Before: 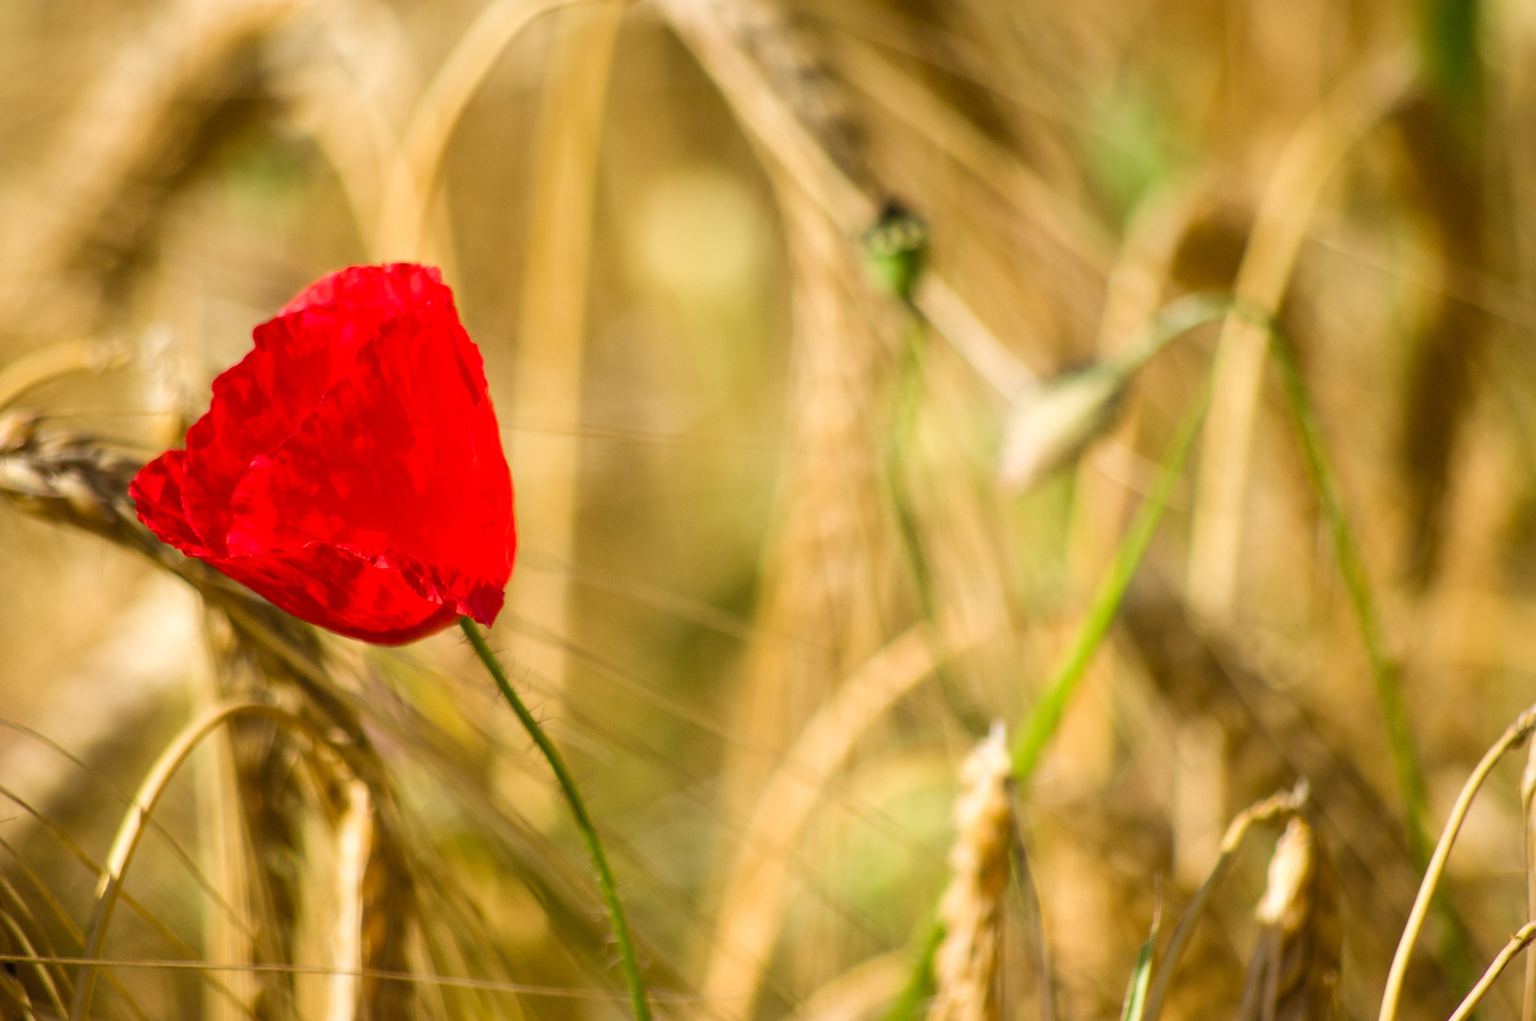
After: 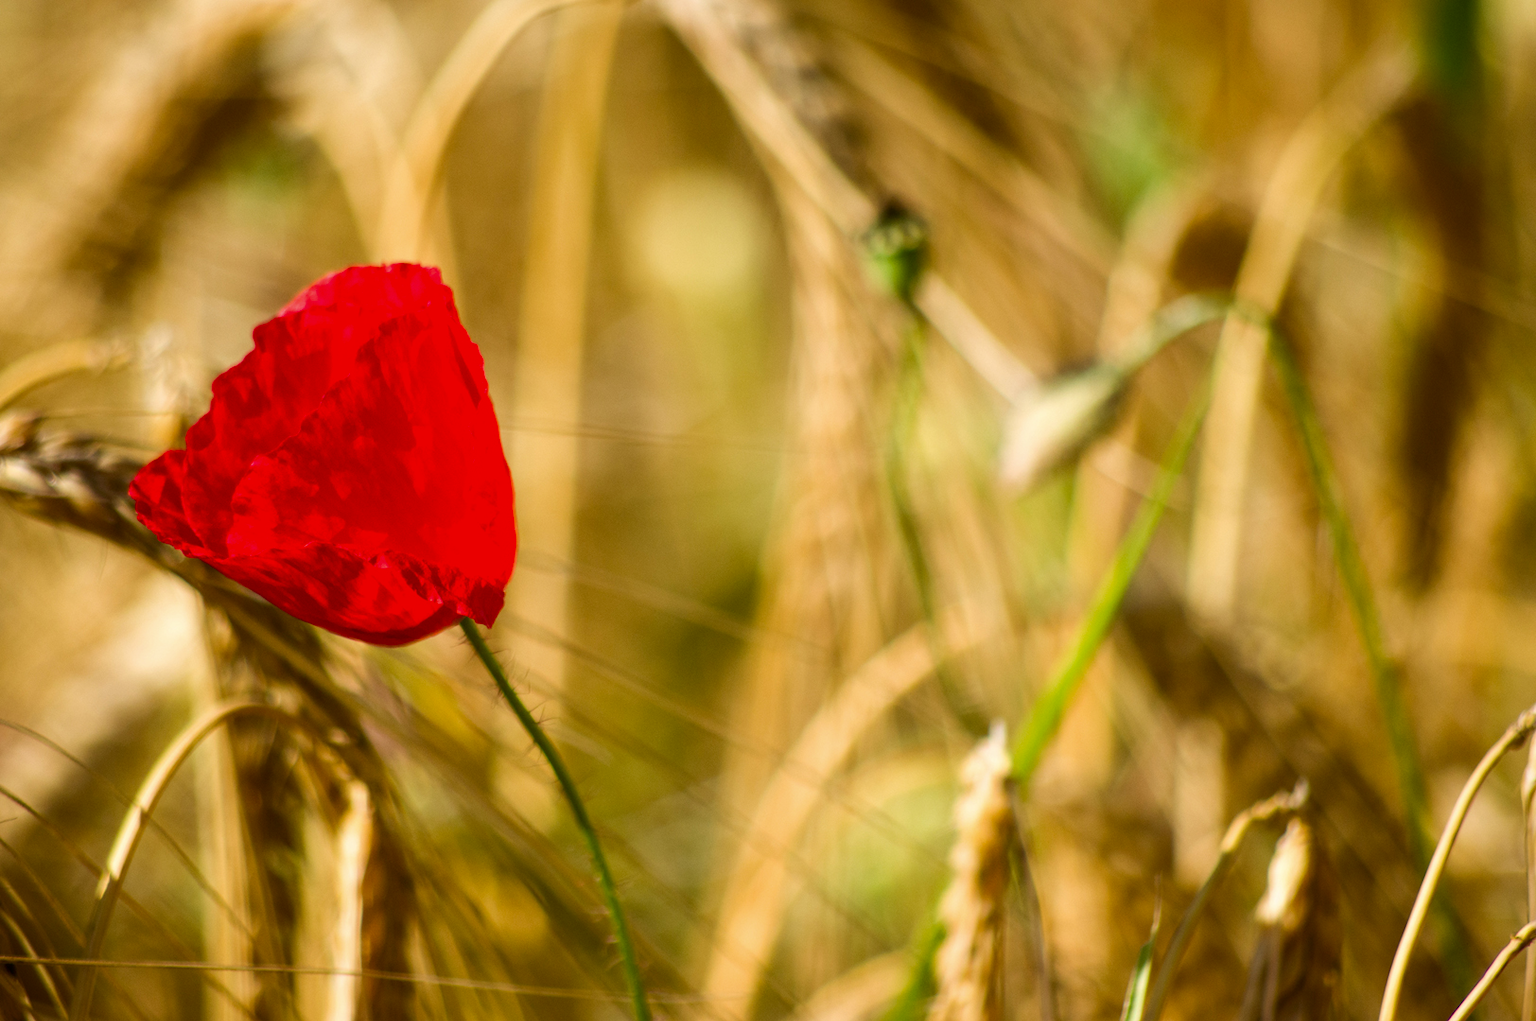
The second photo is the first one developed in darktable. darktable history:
contrast brightness saturation: contrast 0.068, brightness -0.125, saturation 0.054
